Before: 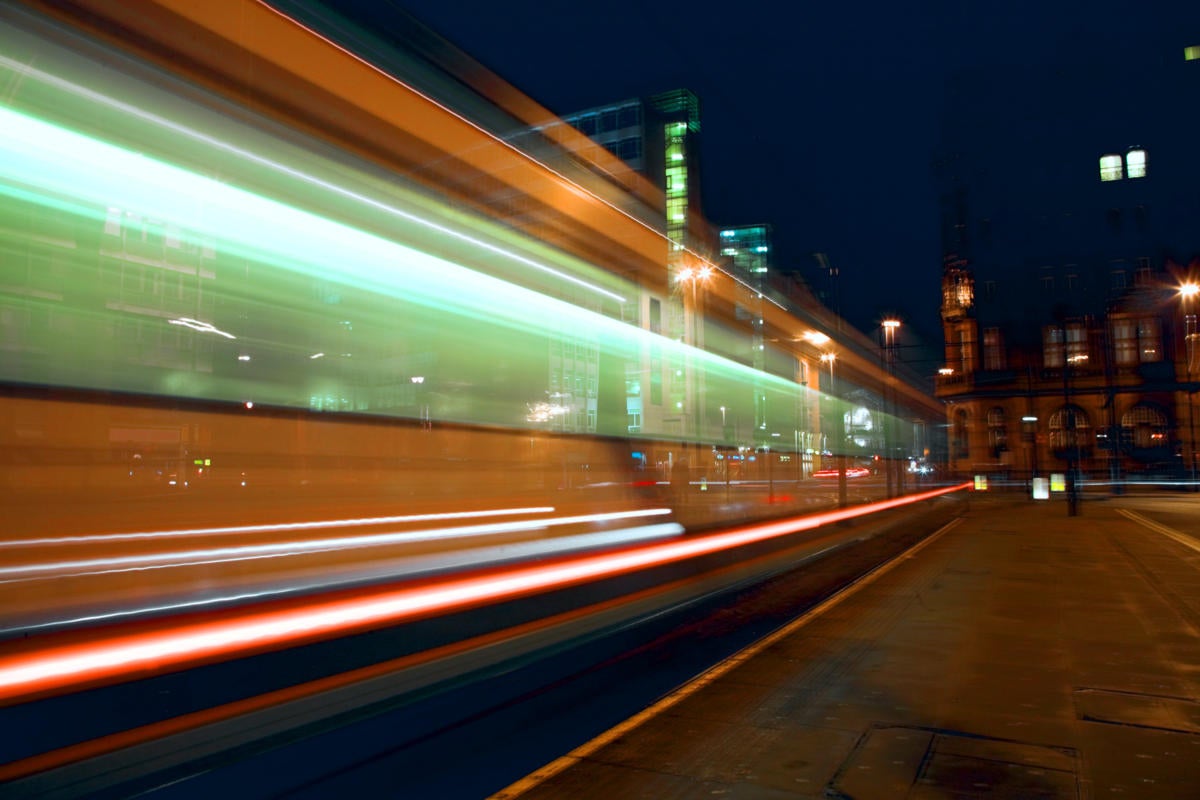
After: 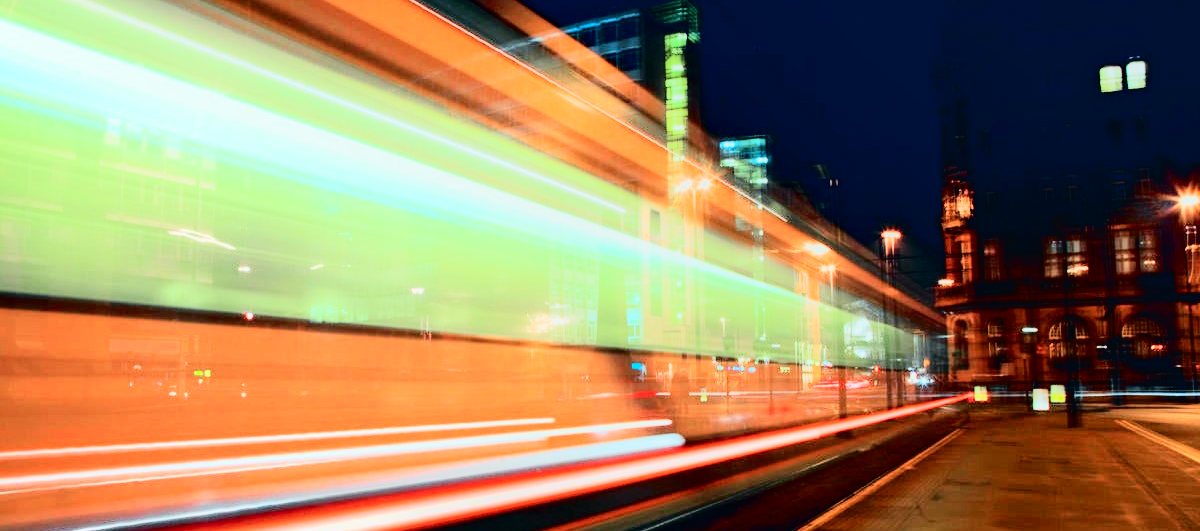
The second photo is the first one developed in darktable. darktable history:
tone equalizer: -7 EV 0.159 EV, -6 EV 0.617 EV, -5 EV 1.16 EV, -4 EV 1.3 EV, -3 EV 1.12 EV, -2 EV 0.6 EV, -1 EV 0.152 EV, edges refinement/feathering 500, mask exposure compensation -1.57 EV, preserve details no
tone curve: curves: ch0 [(0.003, 0.032) (0.037, 0.037) (0.142, 0.117) (0.279, 0.311) (0.405, 0.49) (0.526, 0.651) (0.722, 0.857) (0.875, 0.946) (1, 0.98)]; ch1 [(0, 0) (0.305, 0.325) (0.453, 0.437) (0.482, 0.474) (0.501, 0.498) (0.515, 0.523) (0.559, 0.591) (0.6, 0.643) (0.656, 0.707) (1, 1)]; ch2 [(0, 0) (0.323, 0.277) (0.424, 0.396) (0.479, 0.484) (0.499, 0.502) (0.515, 0.537) (0.573, 0.602) (0.653, 0.675) (0.75, 0.756) (1, 1)], color space Lab, independent channels, preserve colors none
local contrast: highlights 62%, shadows 110%, detail 106%, midtone range 0.534
crop: top 11.186%, bottom 22.327%
